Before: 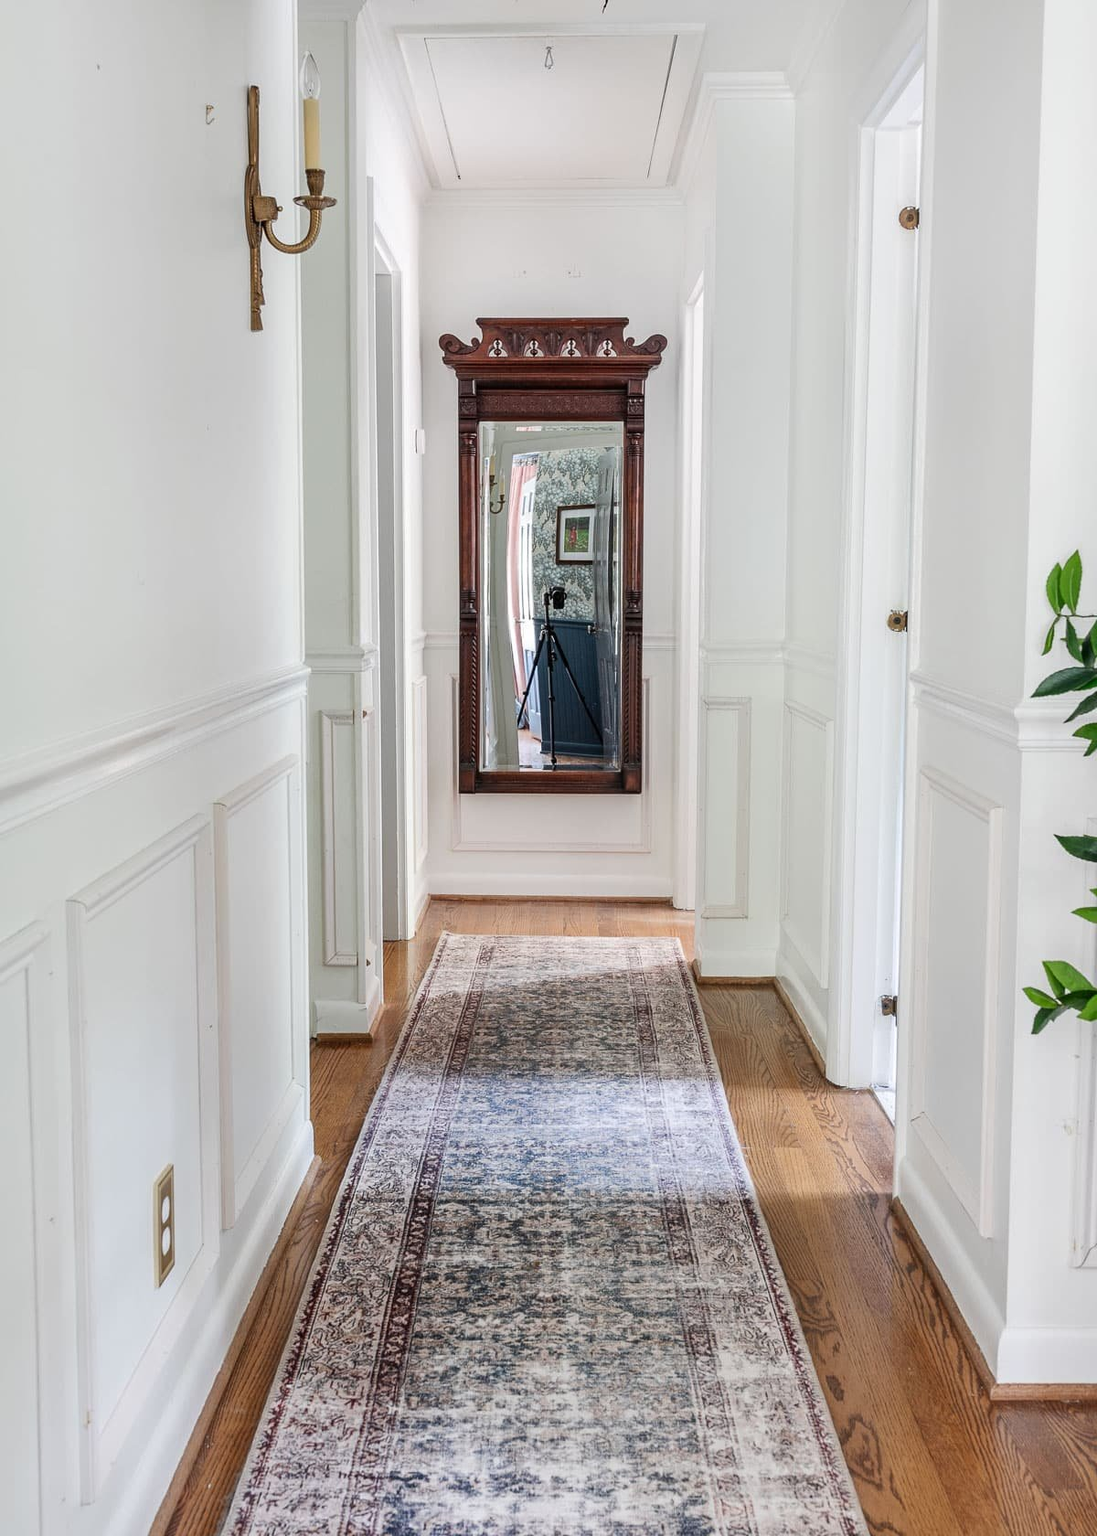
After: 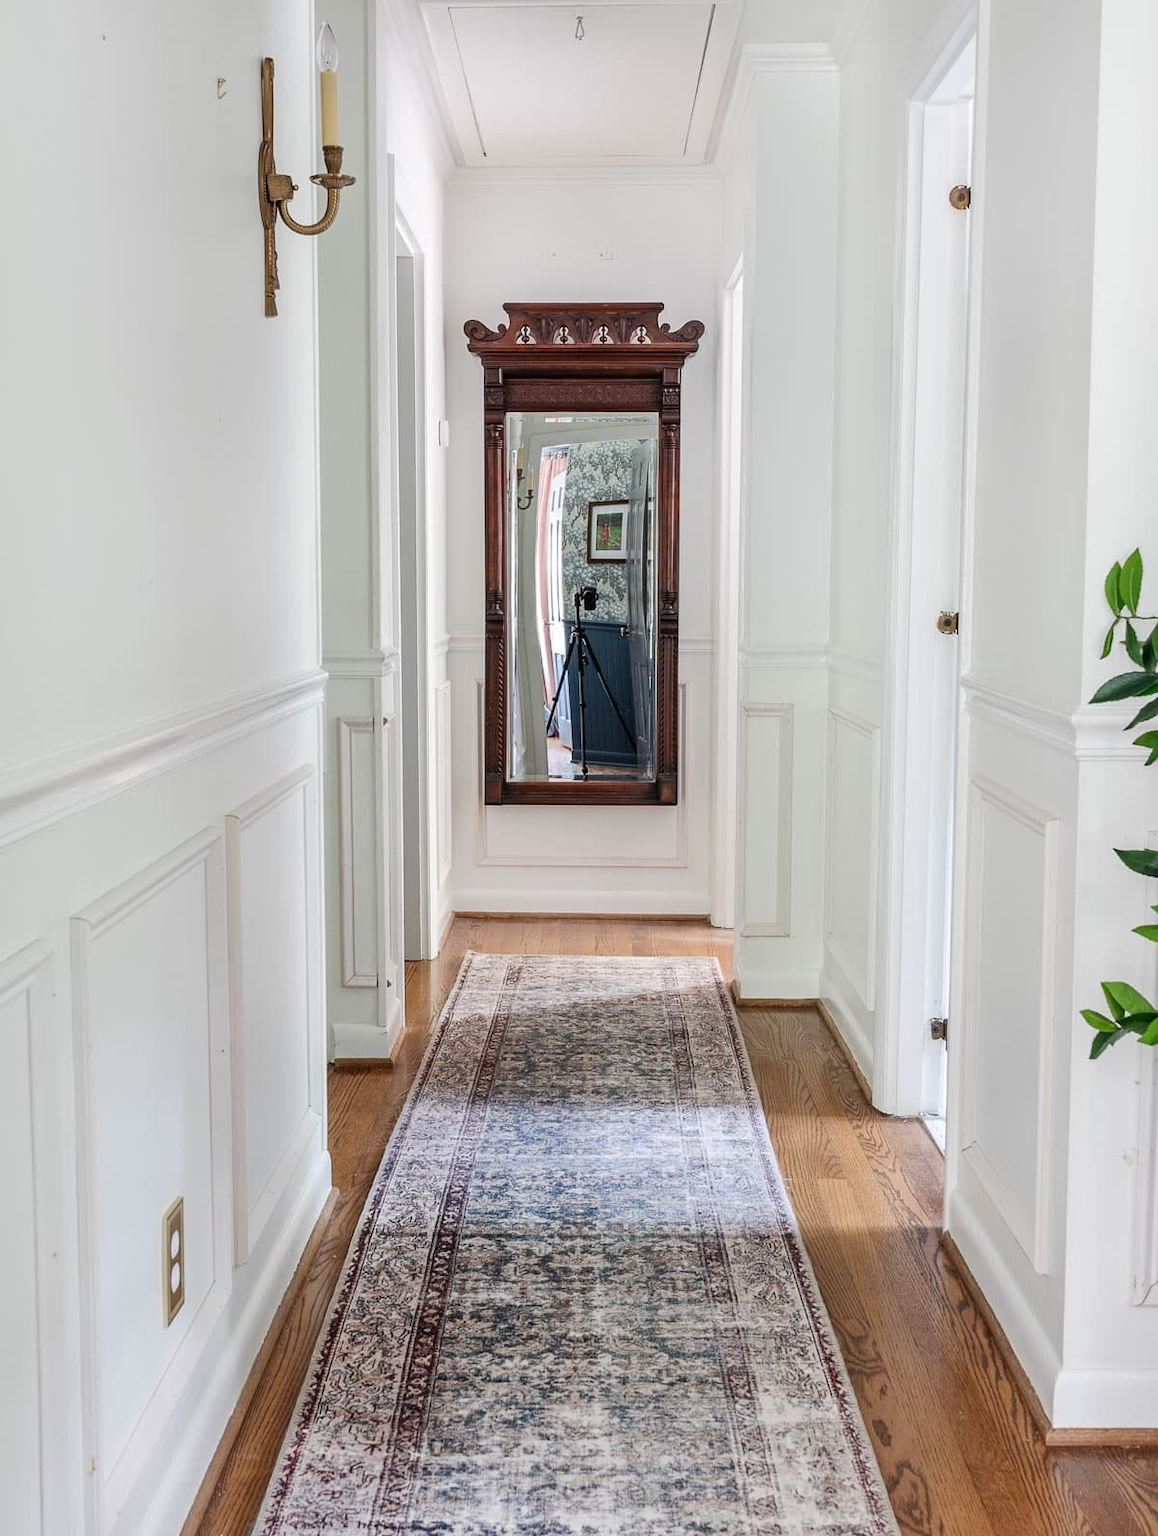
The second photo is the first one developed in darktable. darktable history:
tone equalizer: edges refinement/feathering 500, mask exposure compensation -1.57 EV, preserve details no
crop and rotate: top 2.072%, bottom 3.213%
